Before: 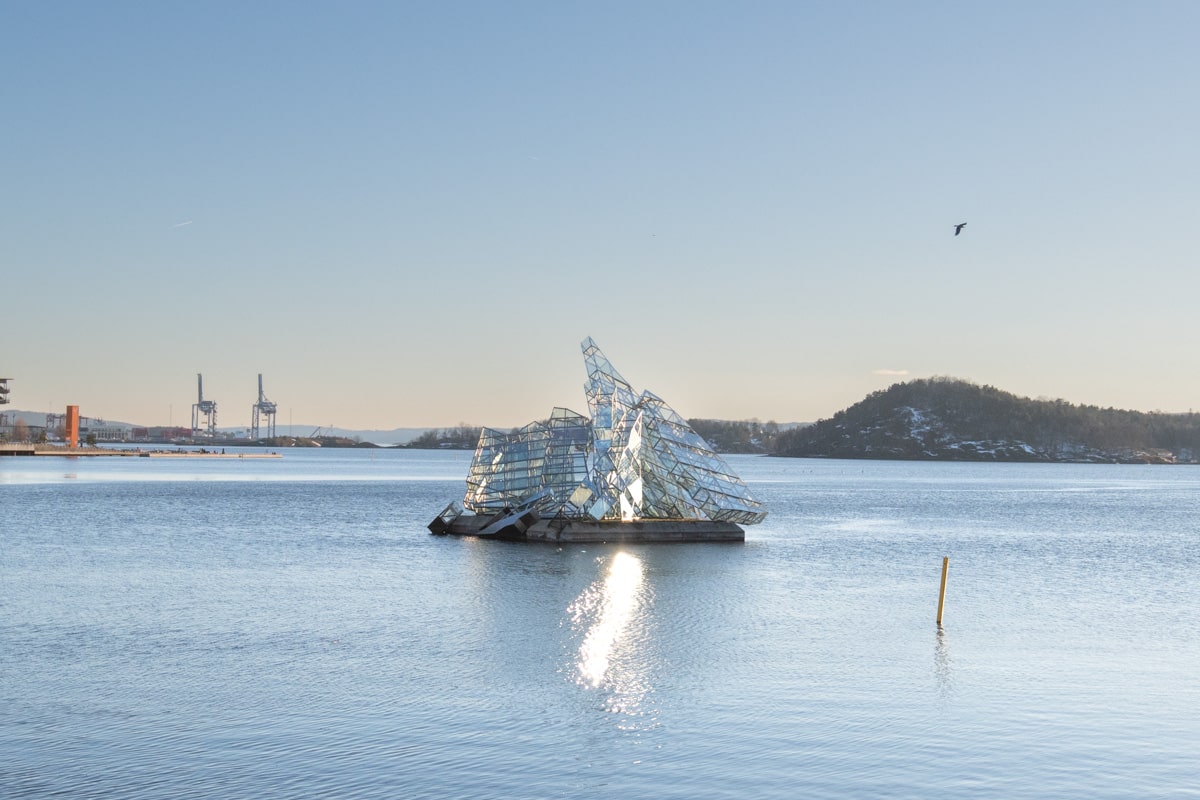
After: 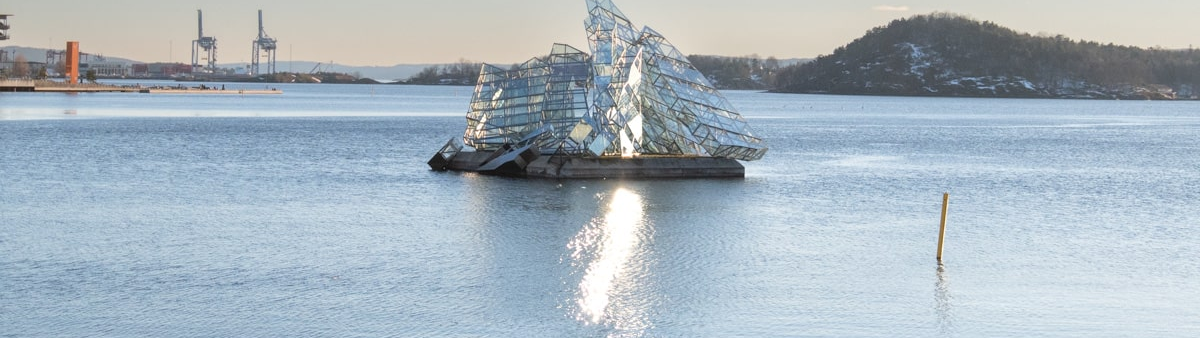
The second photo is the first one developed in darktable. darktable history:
crop: top 45.503%, bottom 12.173%
